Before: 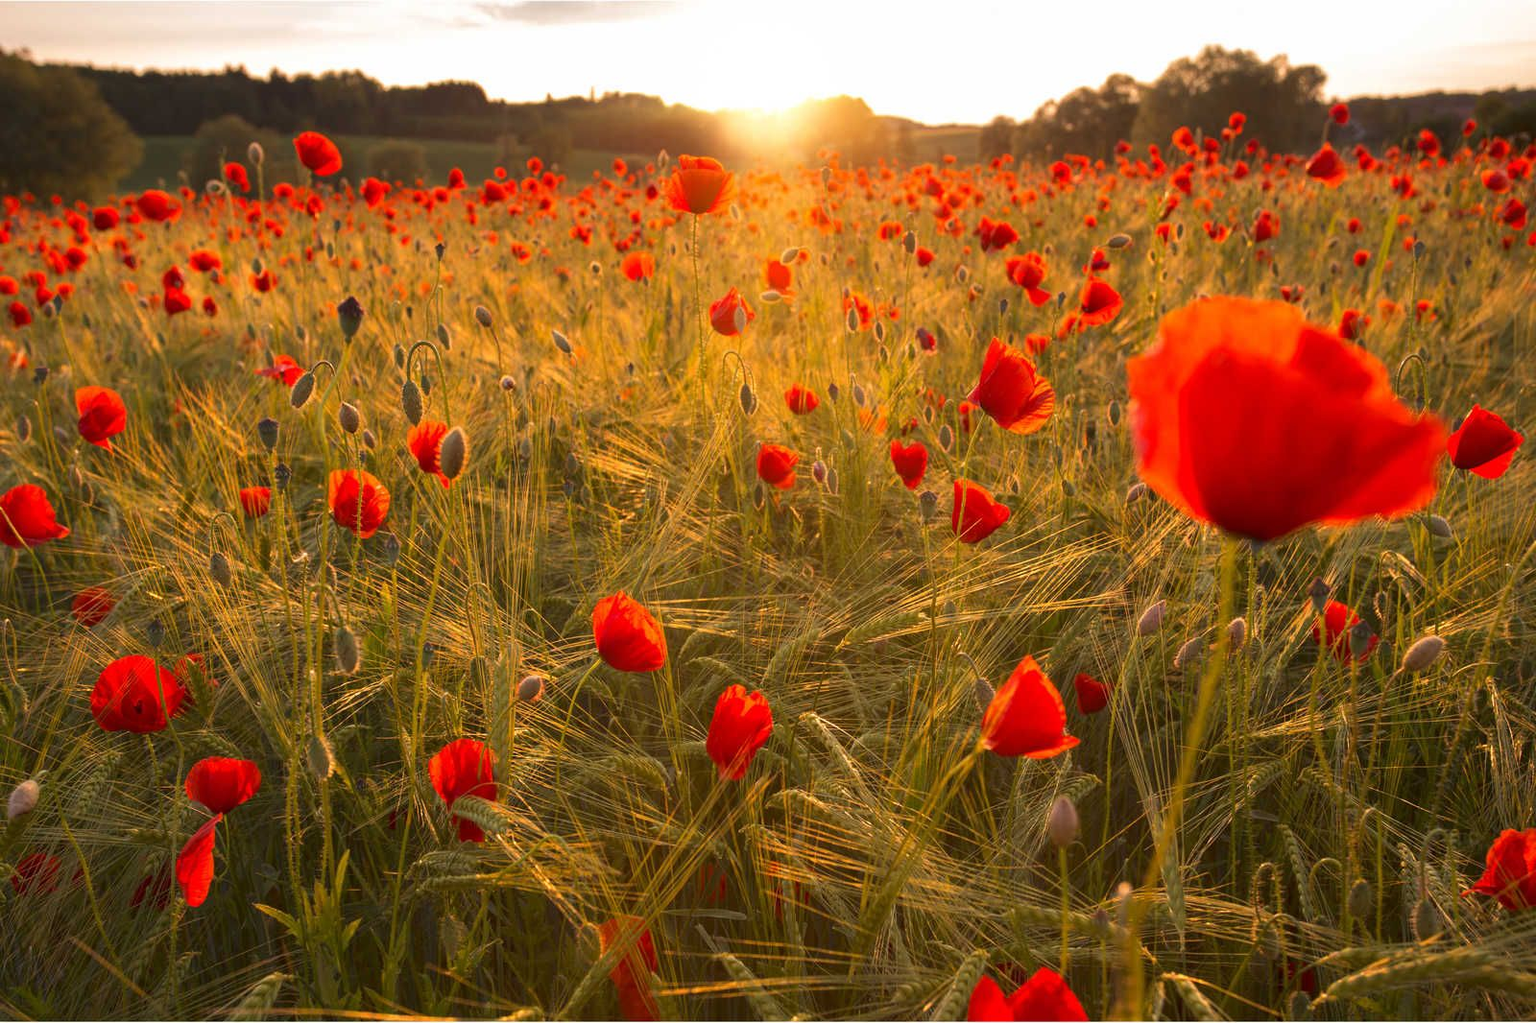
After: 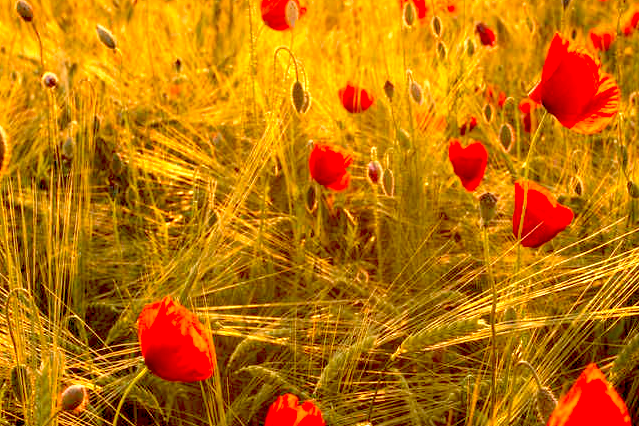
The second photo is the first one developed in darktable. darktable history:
crop: left 30%, top 30%, right 30%, bottom 30%
velvia: on, module defaults
exposure: black level correction 0.035, exposure 0.9 EV, compensate highlight preservation false
